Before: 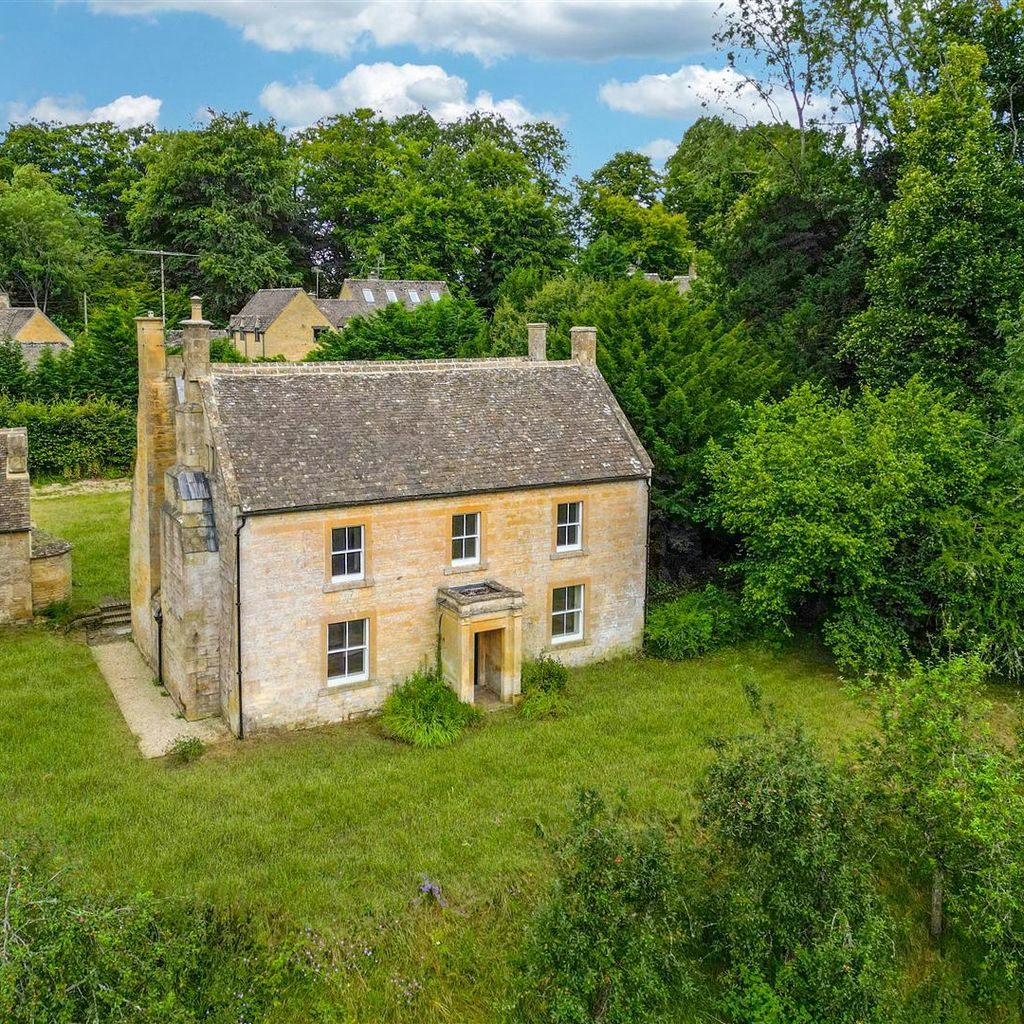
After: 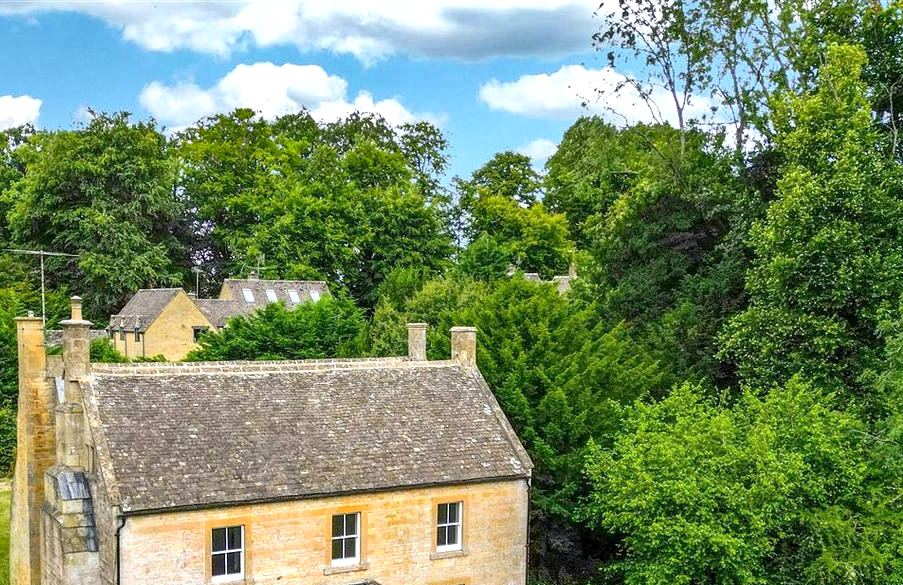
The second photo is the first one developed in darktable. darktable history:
crop and rotate: left 11.812%, bottom 42.776%
exposure: black level correction 0.001, exposure 0.5 EV, compensate exposure bias true, compensate highlight preservation false
shadows and highlights: soften with gaussian
